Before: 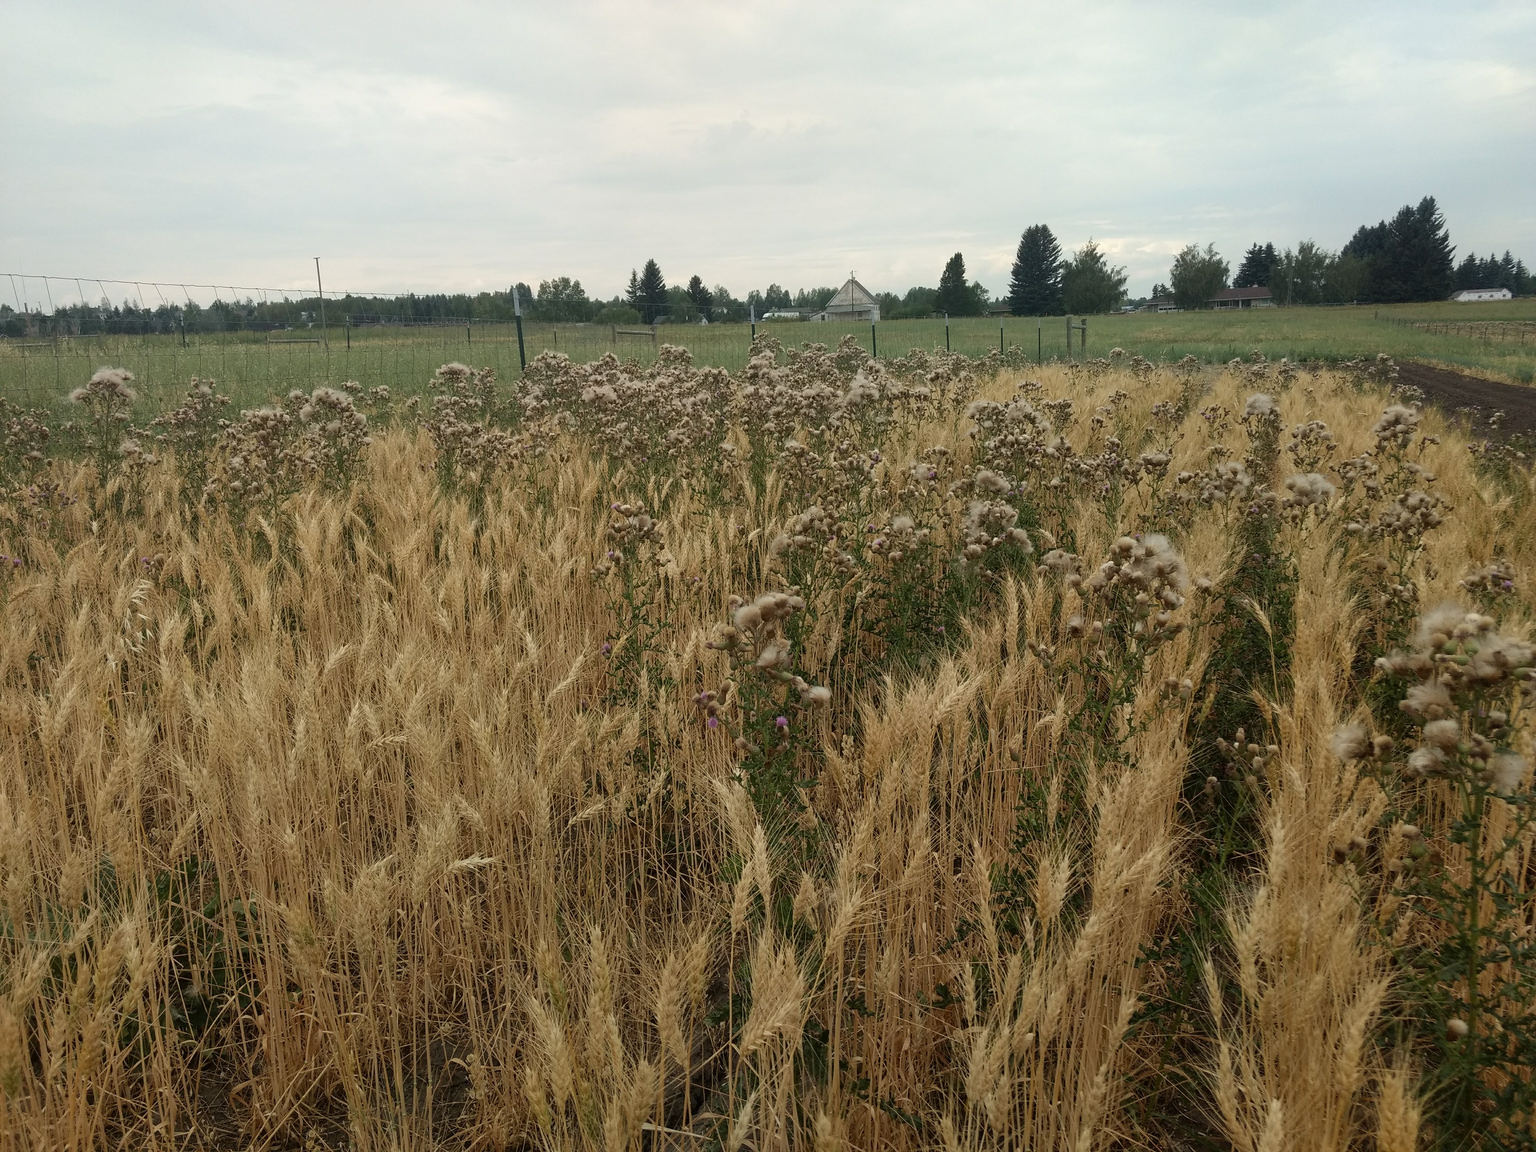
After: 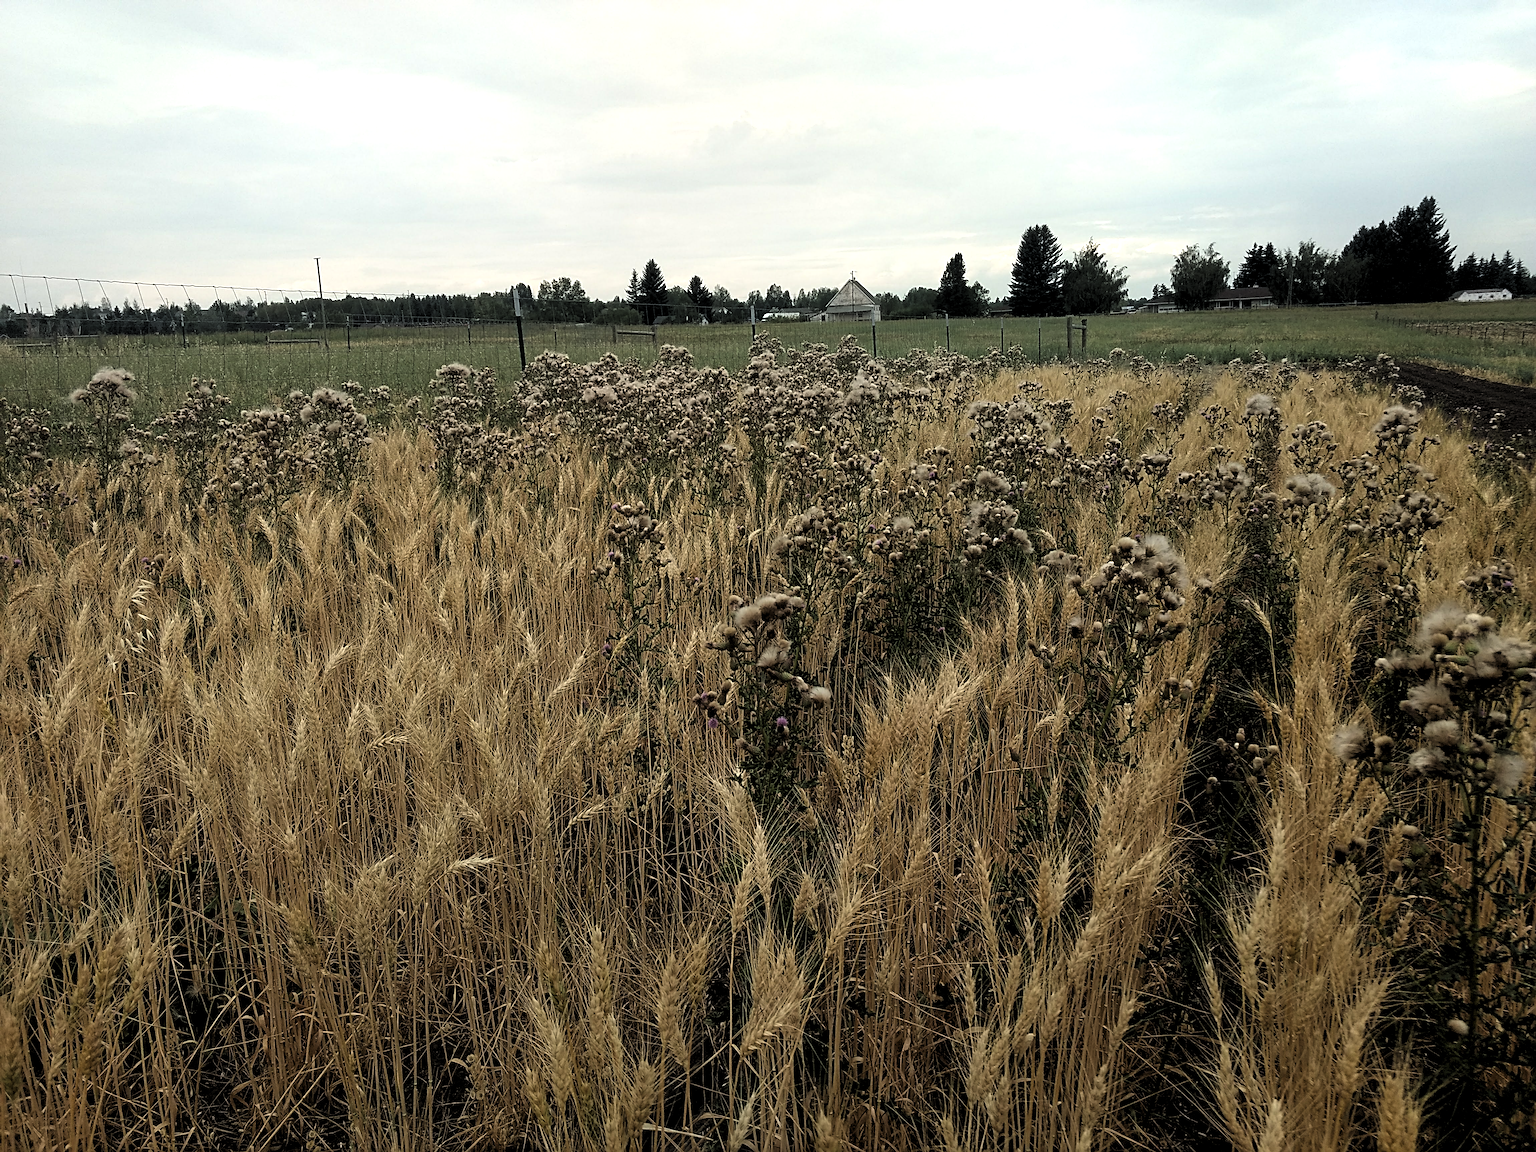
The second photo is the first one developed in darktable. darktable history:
levels: levels [0.182, 0.542, 0.902]
sharpen: radius 4.883
rotate and perspective: automatic cropping original format, crop left 0, crop top 0
